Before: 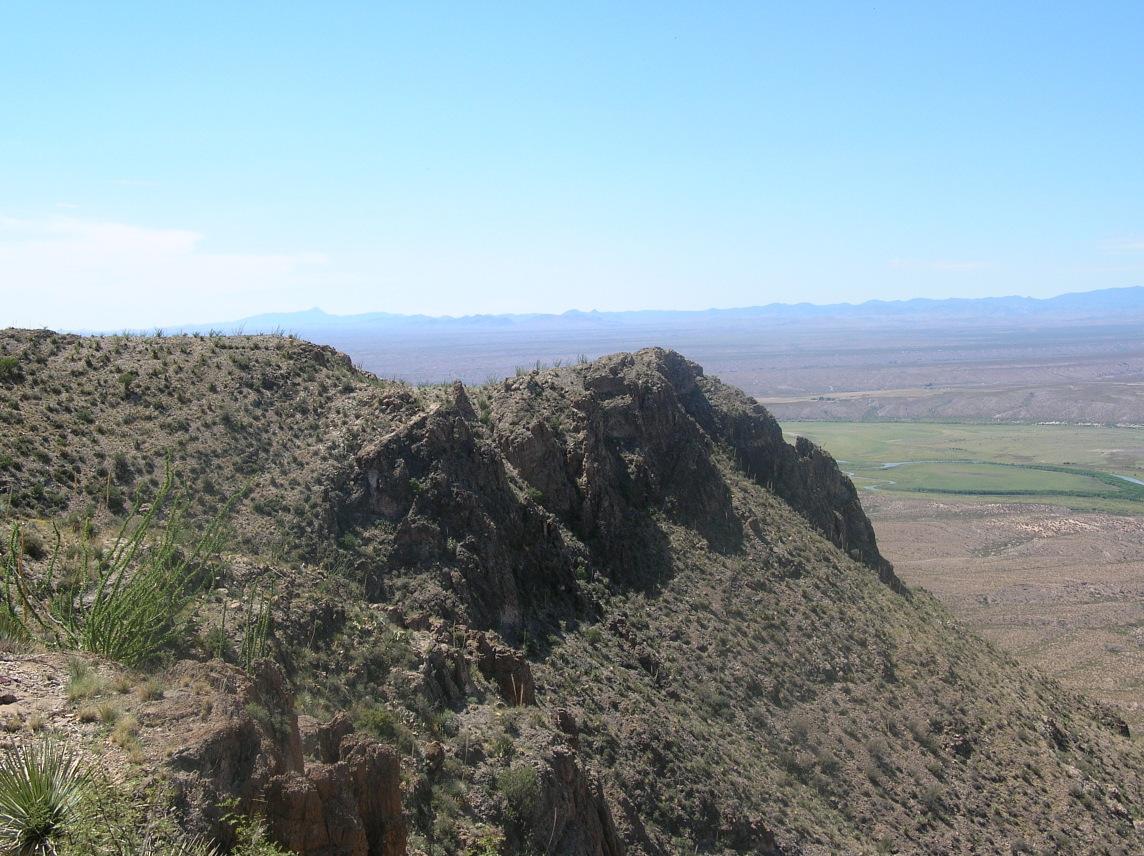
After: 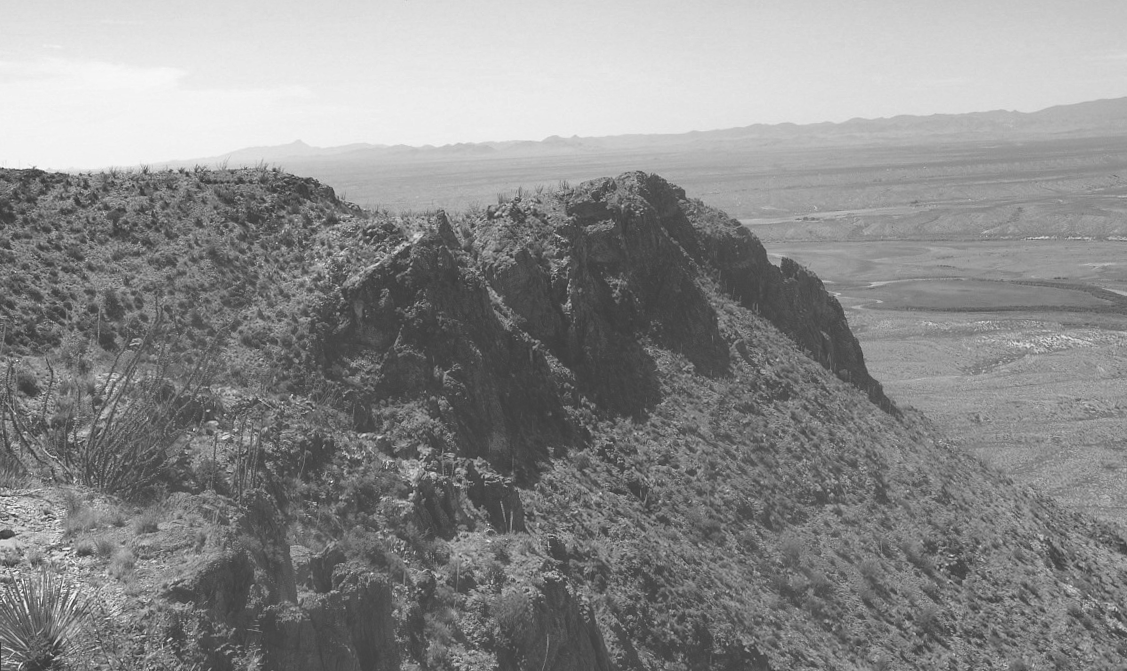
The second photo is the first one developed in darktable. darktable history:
color balance rgb: perceptual saturation grading › global saturation 20%, global vibrance 10%
color zones: curves: ch0 [(0, 0.558) (0.143, 0.548) (0.286, 0.447) (0.429, 0.259) (0.571, 0.5) (0.714, 0.5) (0.857, 0.593) (1, 0.558)]; ch1 [(0, 0.543) (0.01, 0.544) (0.12, 0.492) (0.248, 0.458) (0.5, 0.534) (0.748, 0.5) (0.99, 0.469) (1, 0.543)]; ch2 [(0, 0.507) (0.143, 0.522) (0.286, 0.505) (0.429, 0.5) (0.571, 0.5) (0.714, 0.5) (0.857, 0.5) (1, 0.507)]
exposure: black level correction -0.041, exposure 0.064 EV, compensate highlight preservation false
white balance: red 1, blue 1
monochrome: a -6.99, b 35.61, size 1.4
crop and rotate: top 18.507%
shadows and highlights: shadows 60, soften with gaussian
rotate and perspective: rotation -1.32°, lens shift (horizontal) -0.031, crop left 0.015, crop right 0.985, crop top 0.047, crop bottom 0.982
